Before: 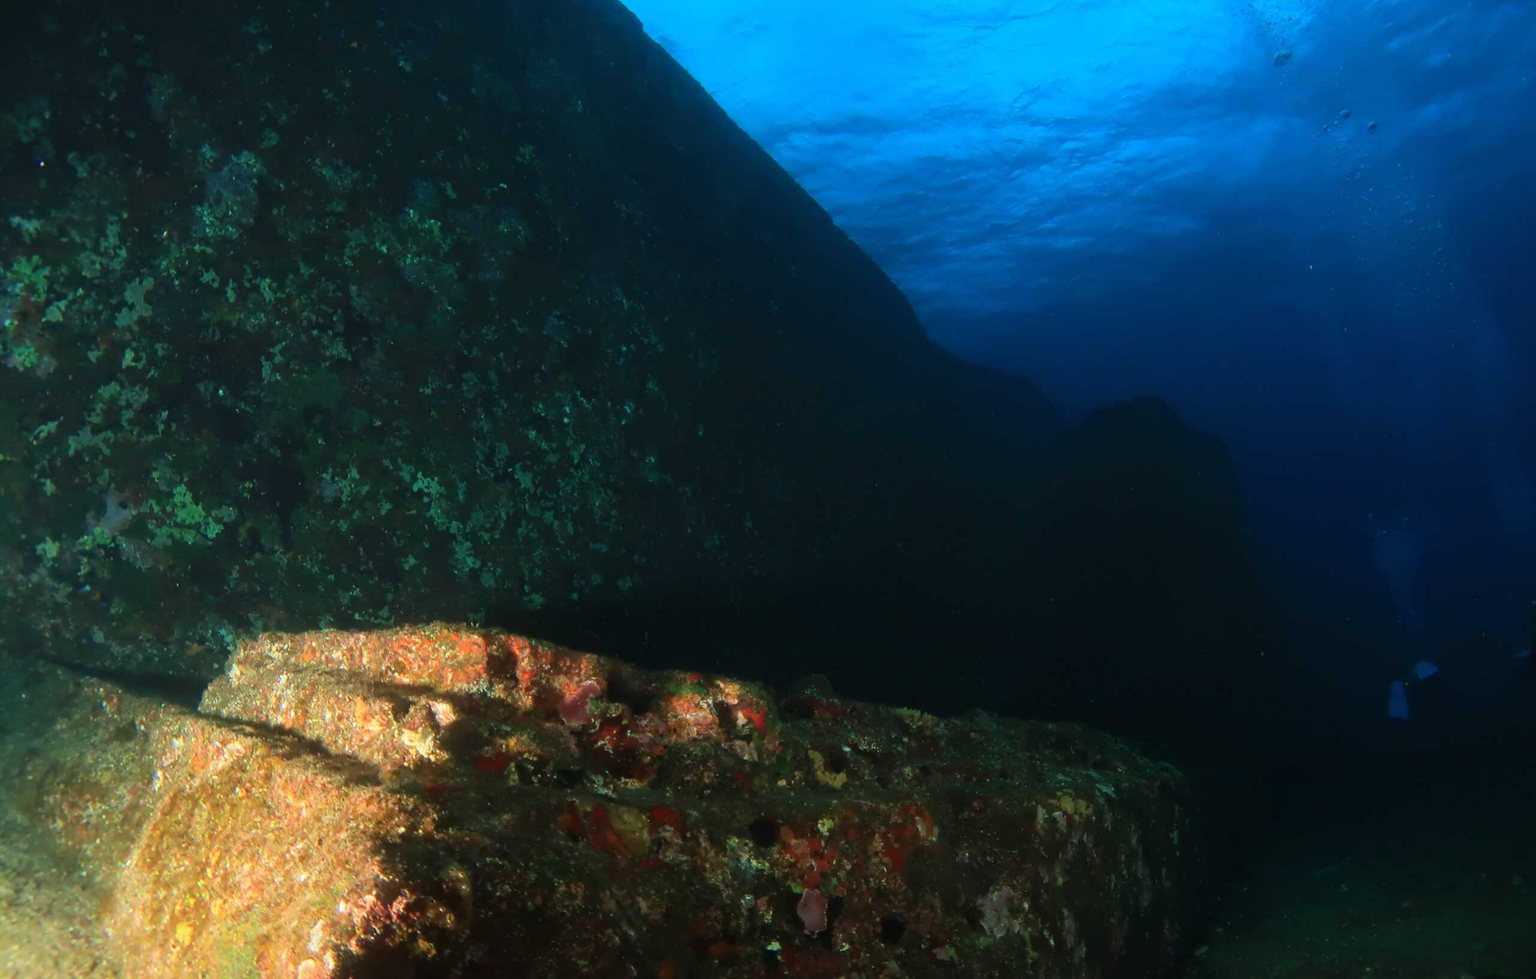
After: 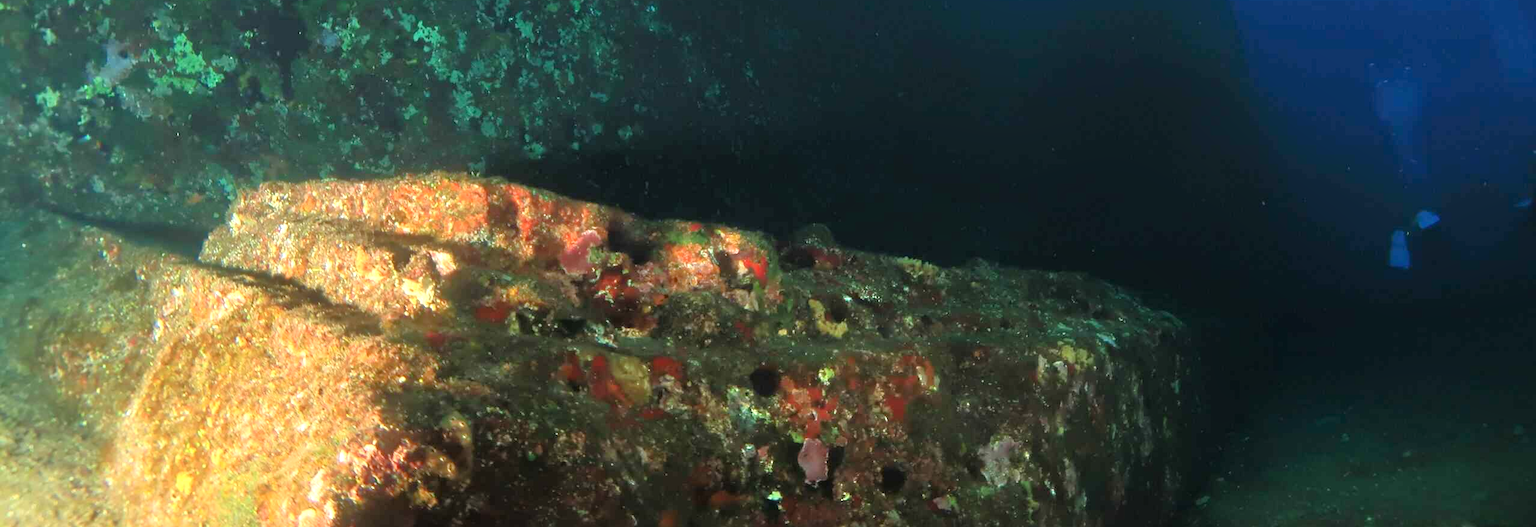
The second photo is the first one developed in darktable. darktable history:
exposure: black level correction 0, exposure 0.499 EV, compensate highlight preservation false
tone equalizer: -7 EV 0.15 EV, -6 EV 0.563 EV, -5 EV 1.16 EV, -4 EV 1.37 EV, -3 EV 1.14 EV, -2 EV 0.6 EV, -1 EV 0.151 EV
crop and rotate: top 46.073%, right 0.071%
